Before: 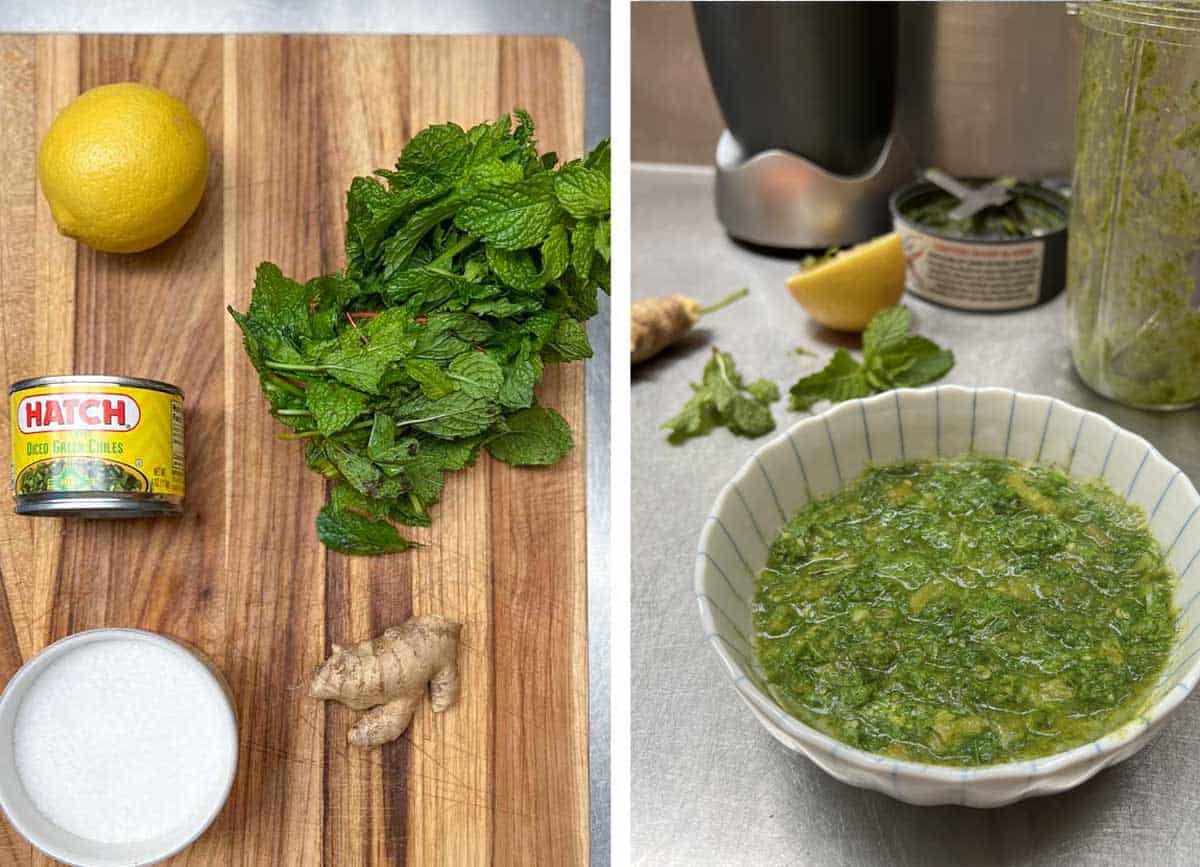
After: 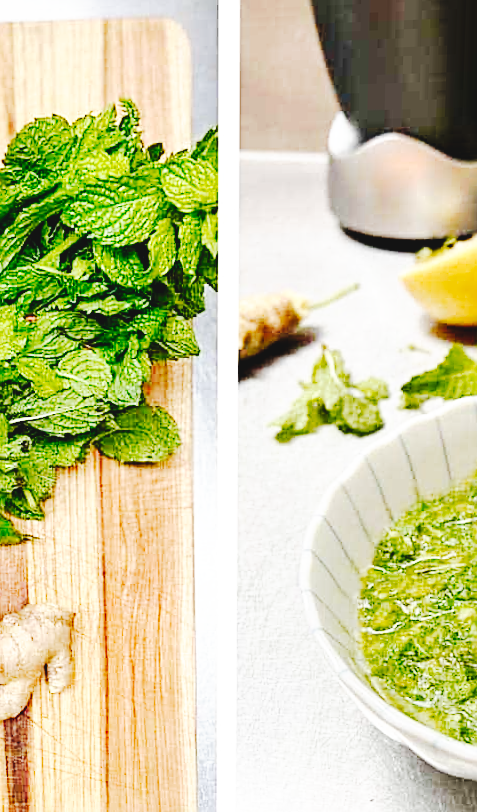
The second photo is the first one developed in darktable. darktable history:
rotate and perspective: rotation 0.062°, lens shift (vertical) 0.115, lens shift (horizontal) -0.133, crop left 0.047, crop right 0.94, crop top 0.061, crop bottom 0.94
sharpen: on, module defaults
tone curve: curves: ch0 [(0, 0) (0.003, 0.058) (0.011, 0.059) (0.025, 0.061) (0.044, 0.067) (0.069, 0.084) (0.1, 0.102) (0.136, 0.124) (0.177, 0.171) (0.224, 0.246) (0.277, 0.324) (0.335, 0.411) (0.399, 0.509) (0.468, 0.605) (0.543, 0.688) (0.623, 0.738) (0.709, 0.798) (0.801, 0.852) (0.898, 0.911) (1, 1)], preserve colors none
crop: left 28.583%, right 29.231%
base curve: curves: ch0 [(0, 0) (0.007, 0.004) (0.027, 0.03) (0.046, 0.07) (0.207, 0.54) (0.442, 0.872) (0.673, 0.972) (1, 1)], preserve colors none
